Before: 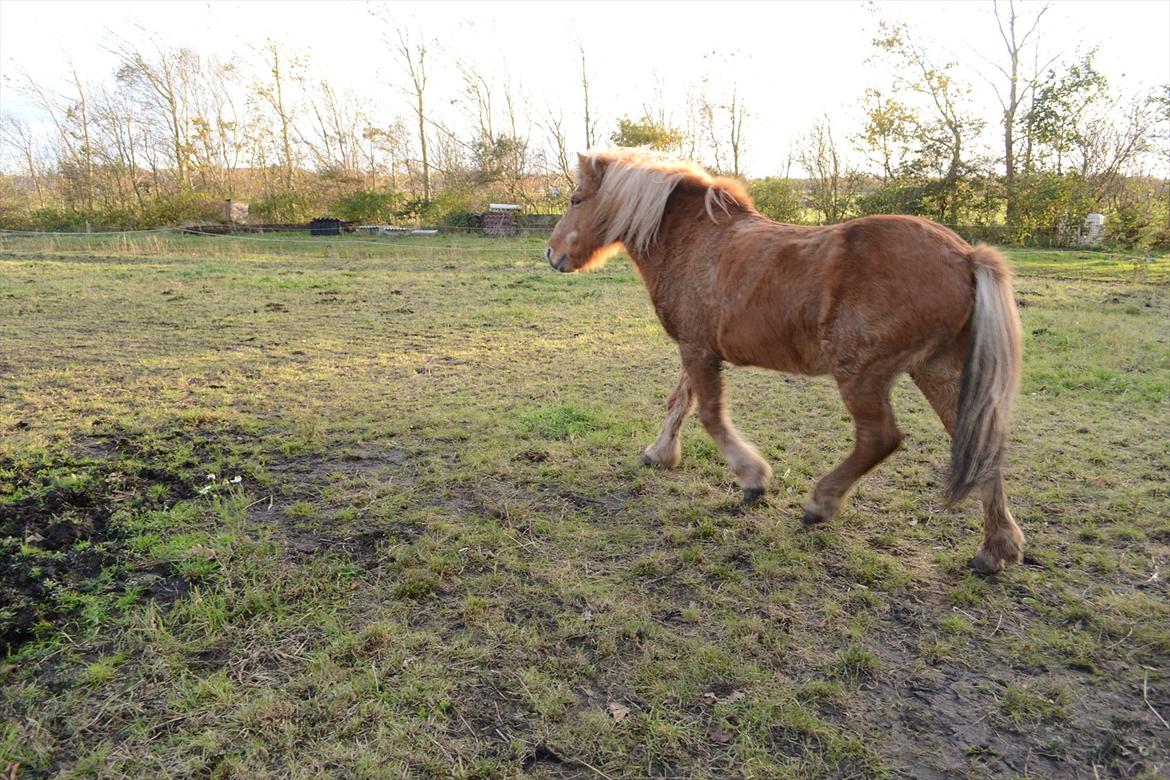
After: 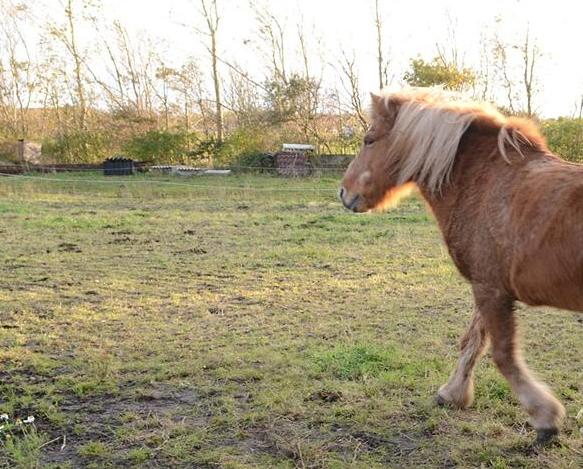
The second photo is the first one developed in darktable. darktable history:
crop: left 17.724%, top 7.806%, right 32.431%, bottom 32.006%
